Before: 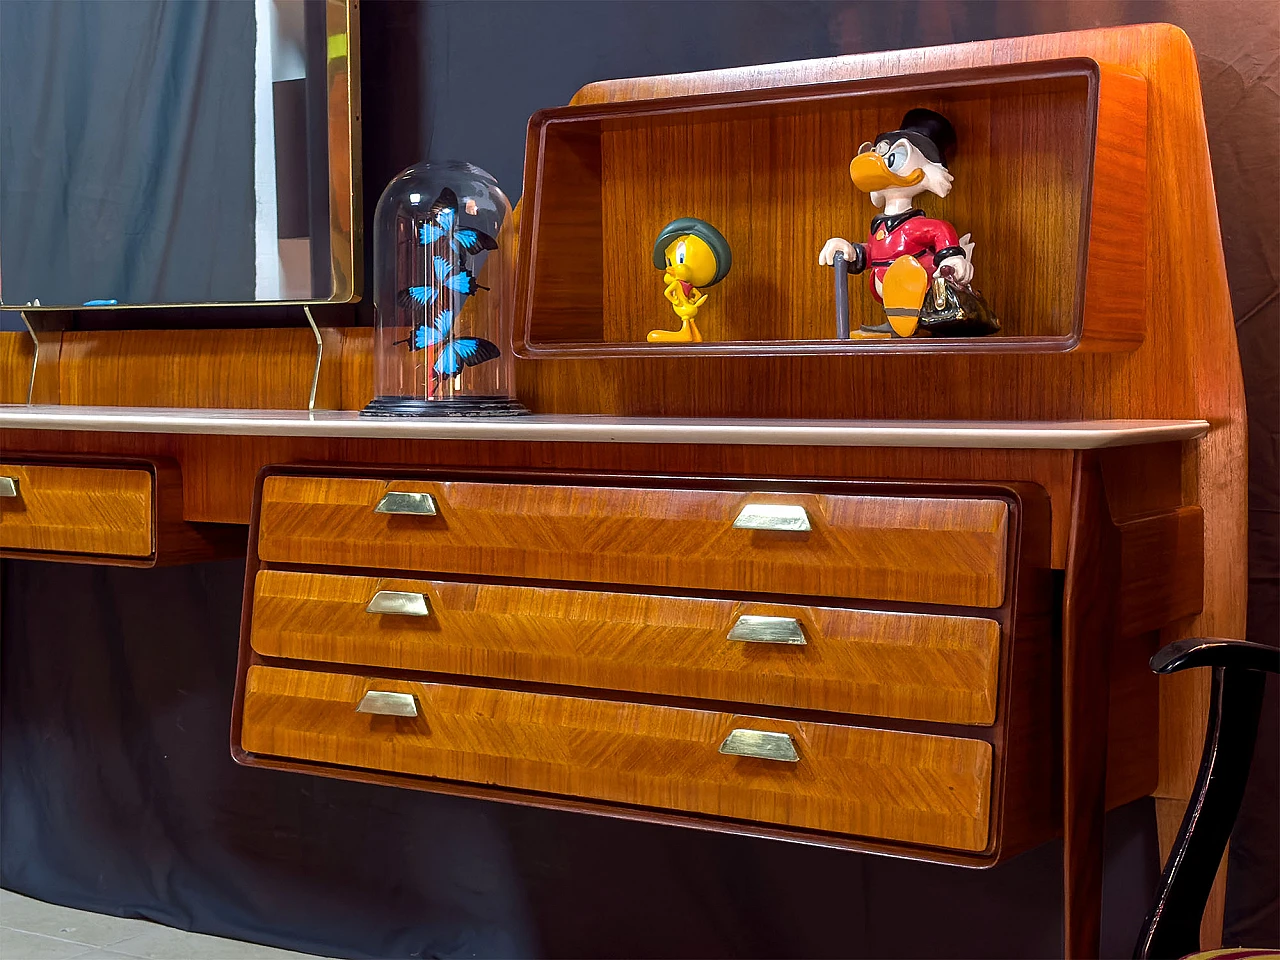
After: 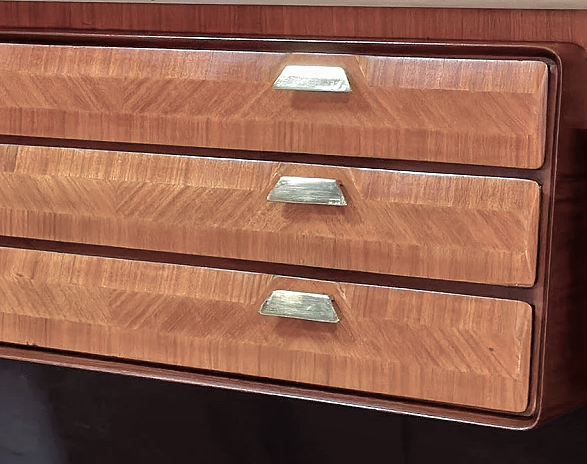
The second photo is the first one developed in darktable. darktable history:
shadows and highlights: shadows 25, white point adjustment -3, highlights -30
color balance rgb: linear chroma grading › global chroma -16.06%, perceptual saturation grading › global saturation -32.85%, global vibrance -23.56%
crop: left 35.976%, top 45.819%, right 18.162%, bottom 5.807%
tone equalizer: -7 EV 0.15 EV, -6 EV 0.6 EV, -5 EV 1.15 EV, -4 EV 1.33 EV, -3 EV 1.15 EV, -2 EV 0.6 EV, -1 EV 0.15 EV, mask exposure compensation -0.5 EV
